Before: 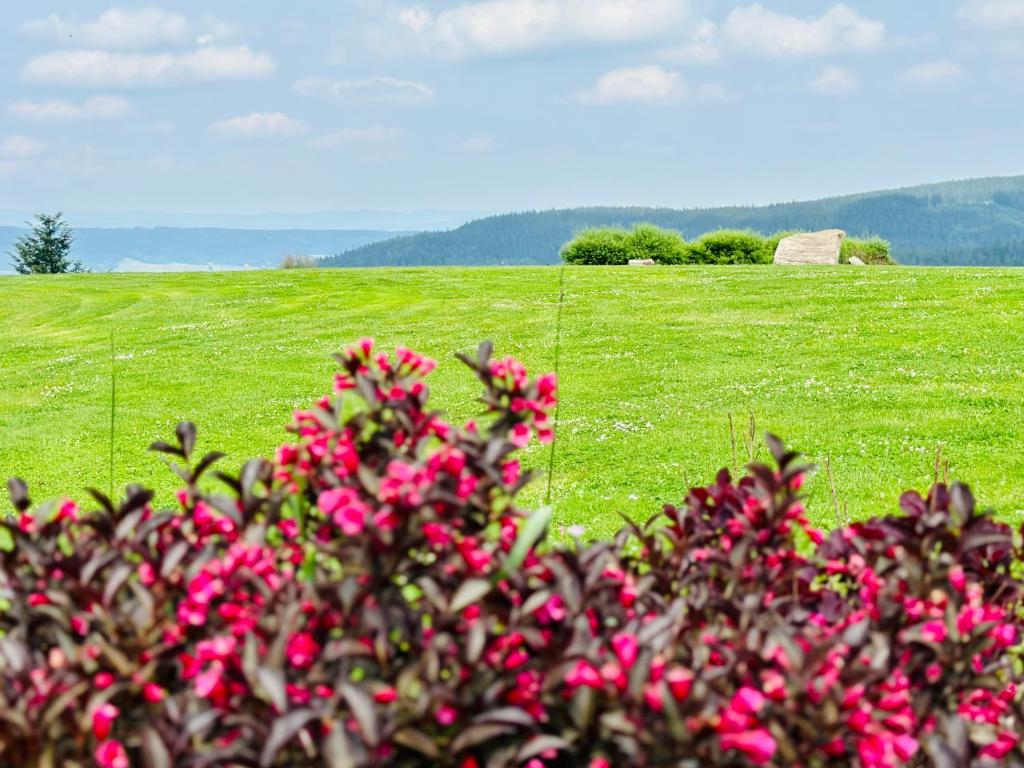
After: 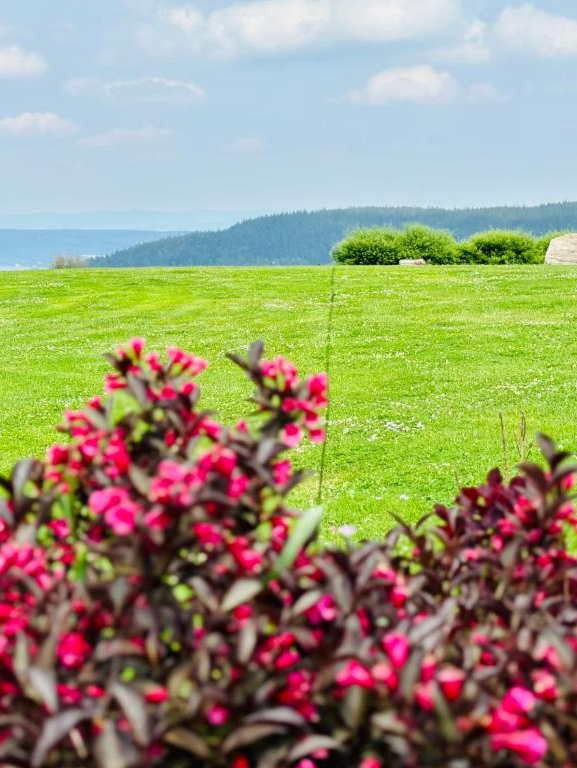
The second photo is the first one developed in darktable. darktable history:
crop and rotate: left 22.402%, right 21.209%
